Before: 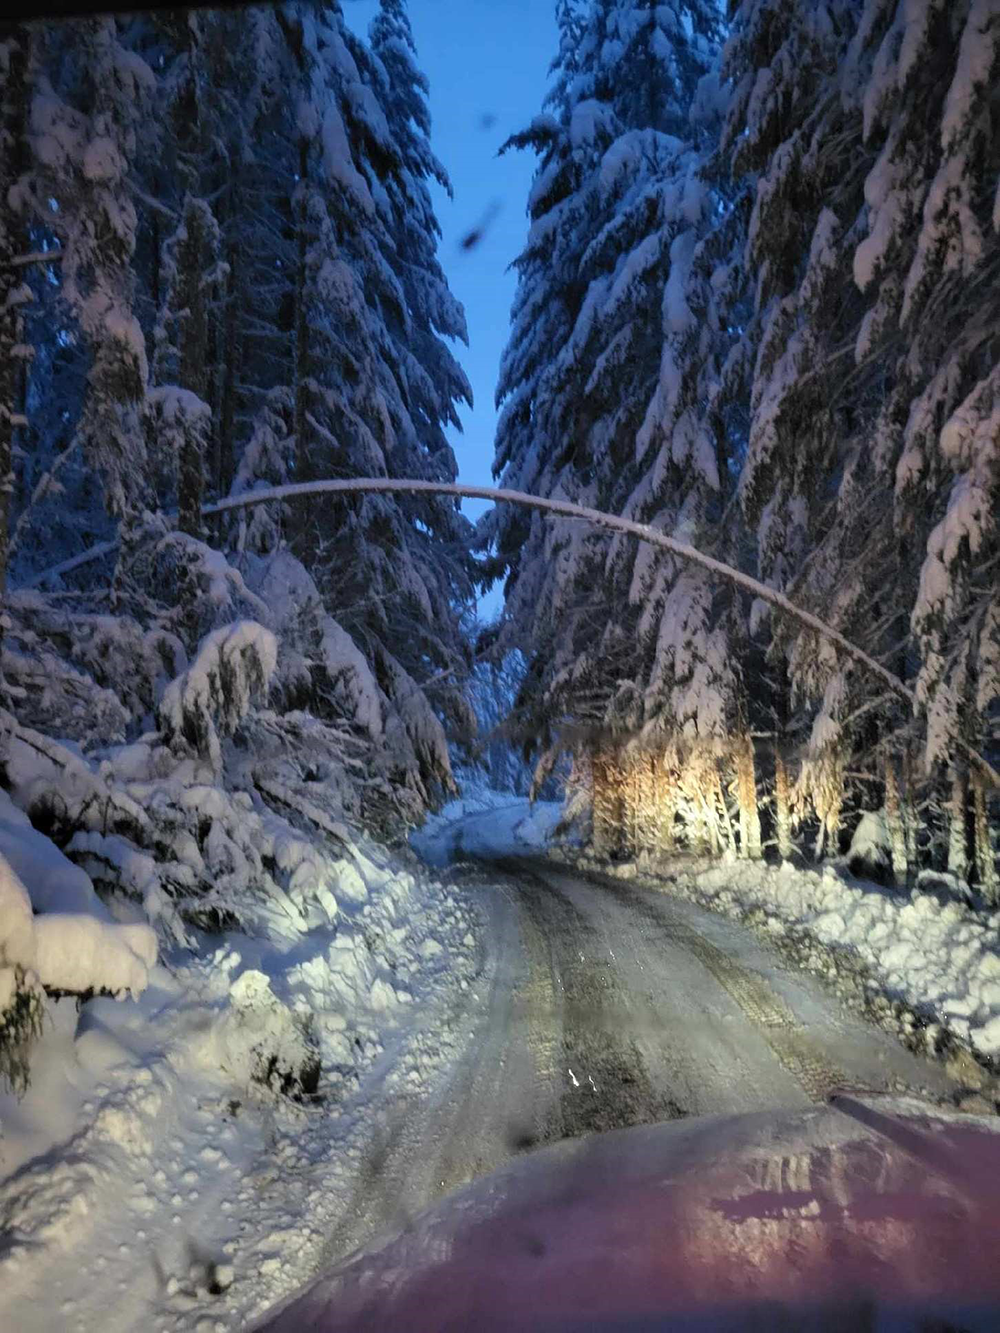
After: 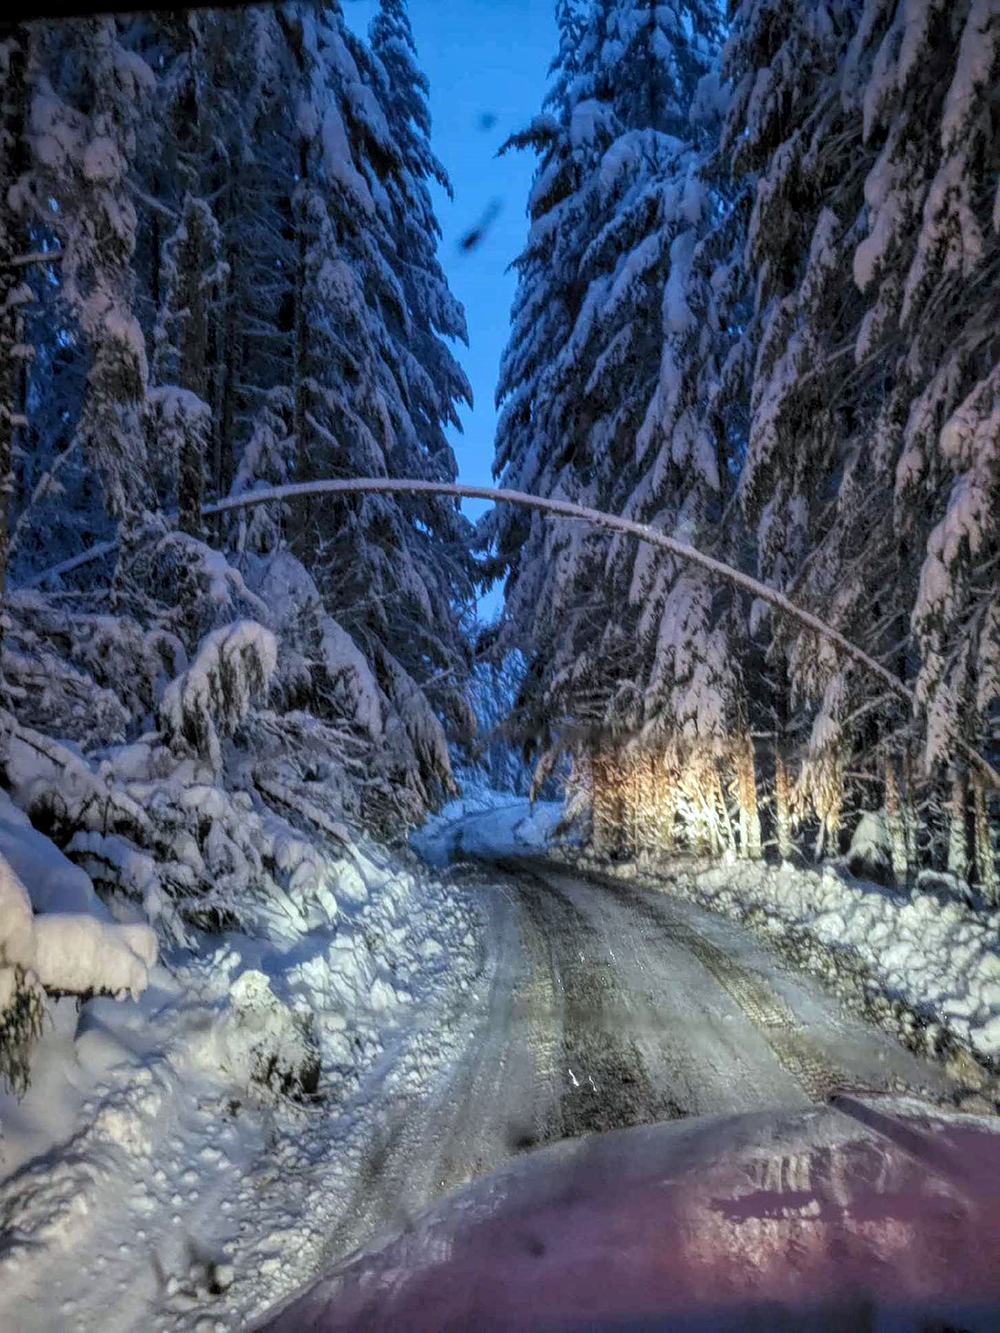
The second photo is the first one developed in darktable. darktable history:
local contrast: highlights 74%, shadows 55%, detail 176%, midtone range 0.207
color correction: highlights a* -0.772, highlights b* -8.92
